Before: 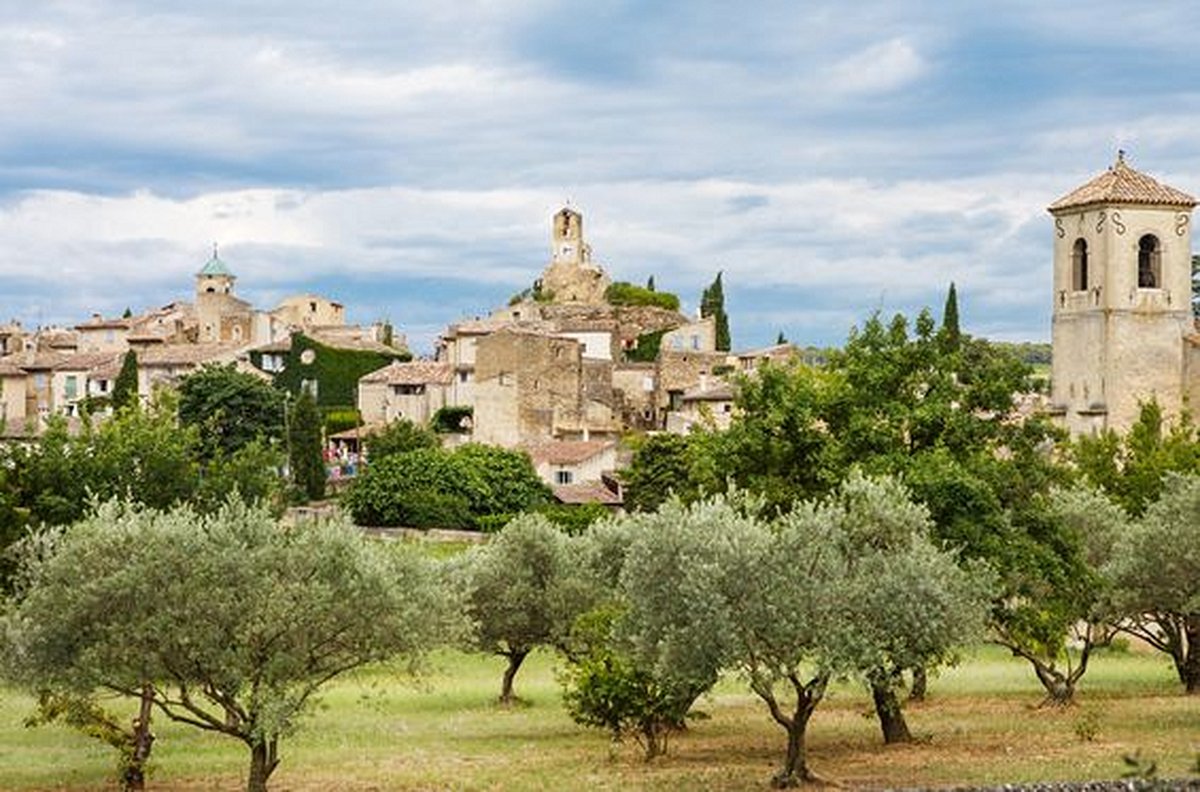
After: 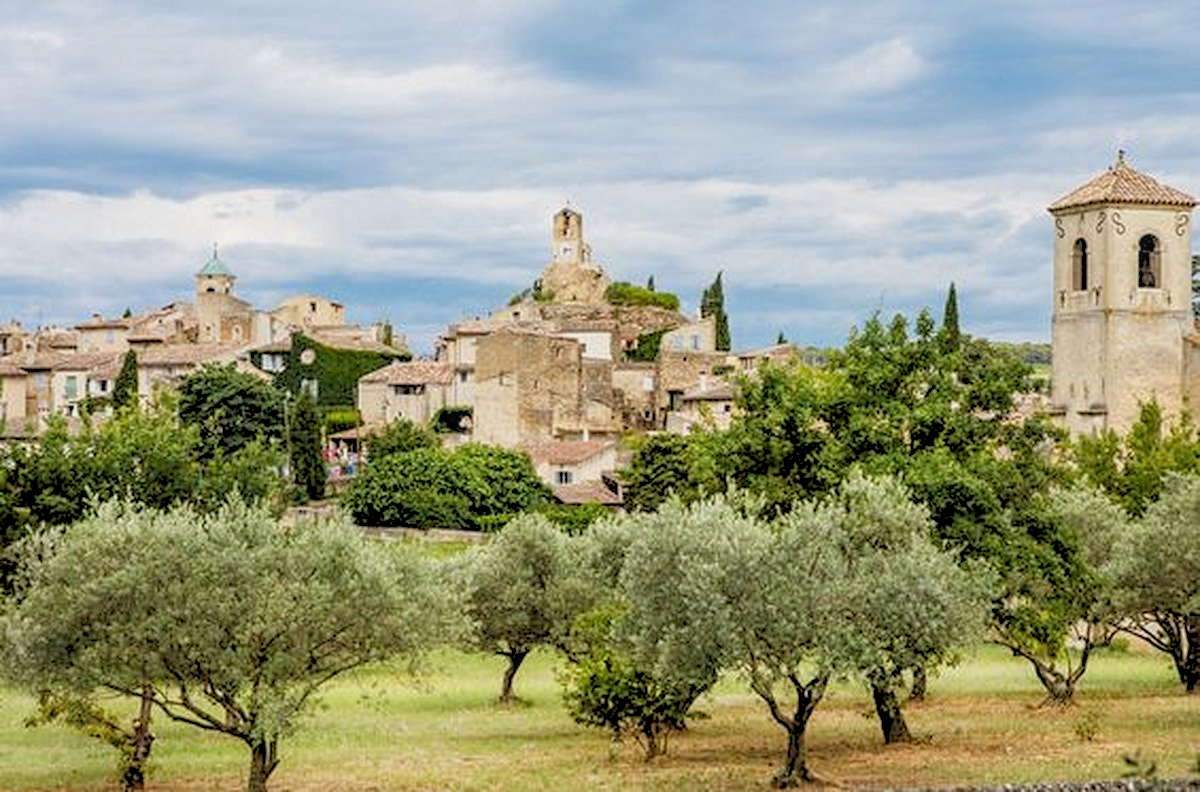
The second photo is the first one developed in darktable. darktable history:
rgb levels: preserve colors sum RGB, levels [[0.038, 0.433, 0.934], [0, 0.5, 1], [0, 0.5, 1]]
local contrast: on, module defaults
